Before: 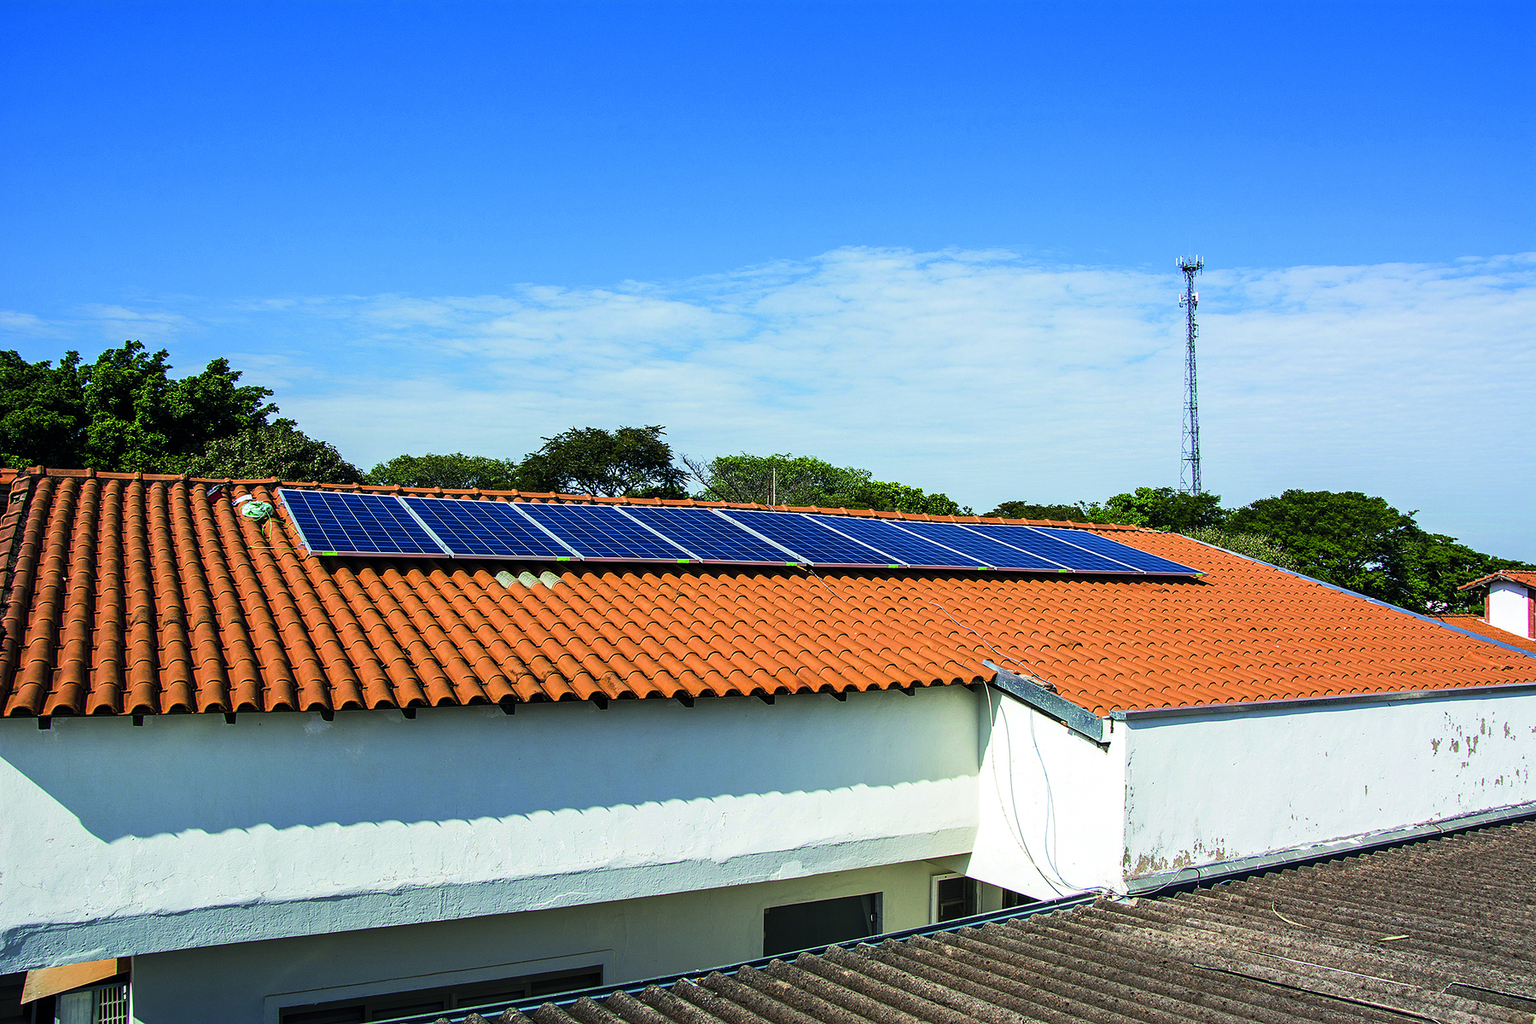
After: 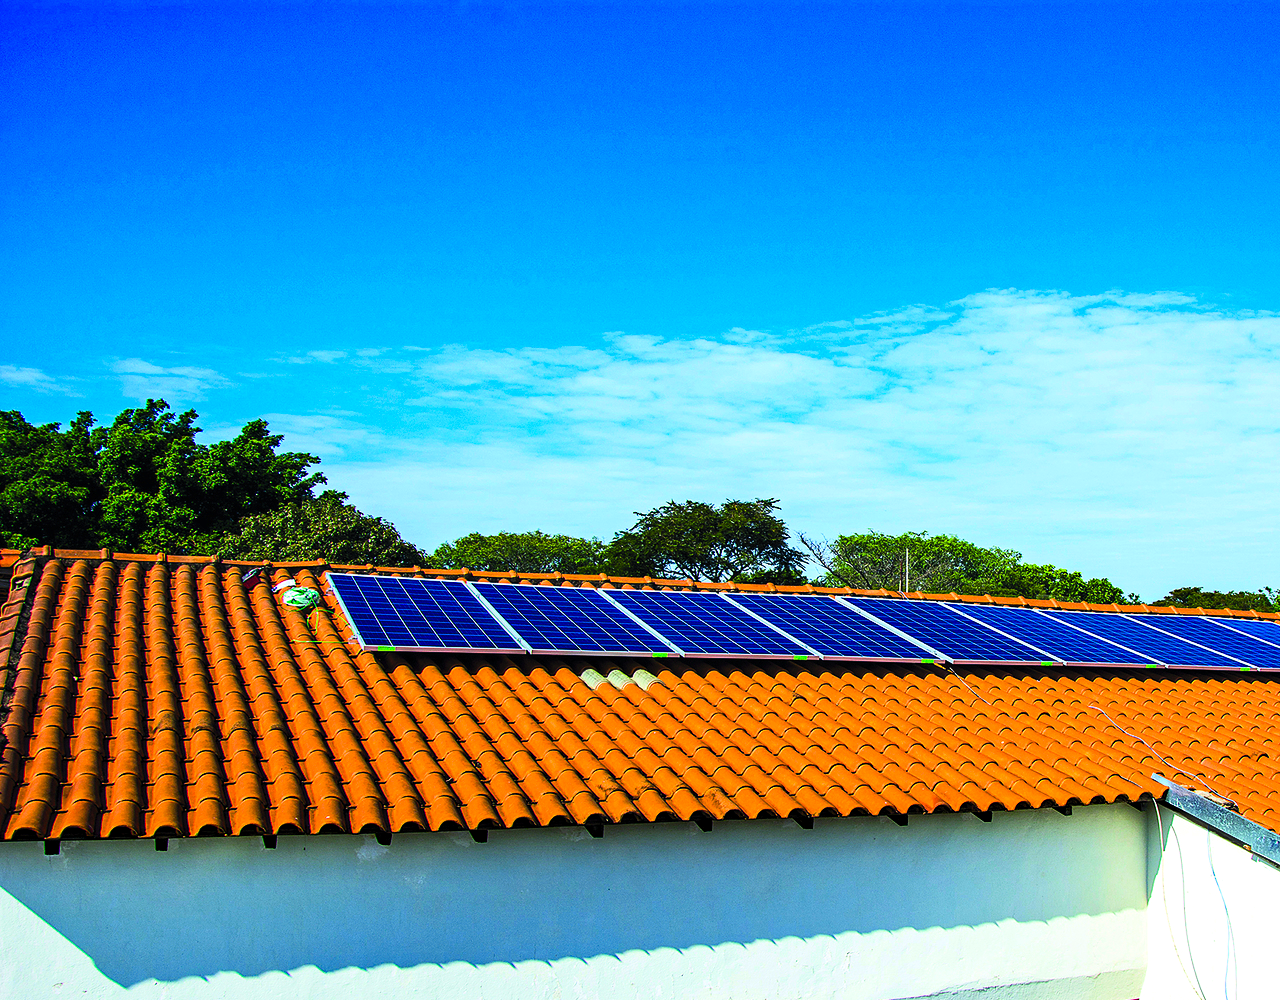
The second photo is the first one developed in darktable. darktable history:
contrast brightness saturation: contrast 0.2, brightness 0.16, saturation 0.22
haze removal: compatibility mode true, adaptive false
color balance rgb: linear chroma grading › global chroma 10%, perceptual saturation grading › global saturation 5%, perceptual brilliance grading › global brilliance 4%, global vibrance 7%, saturation formula JzAzBz (2021)
white balance: emerald 1
crop: right 28.885%, bottom 16.626%
